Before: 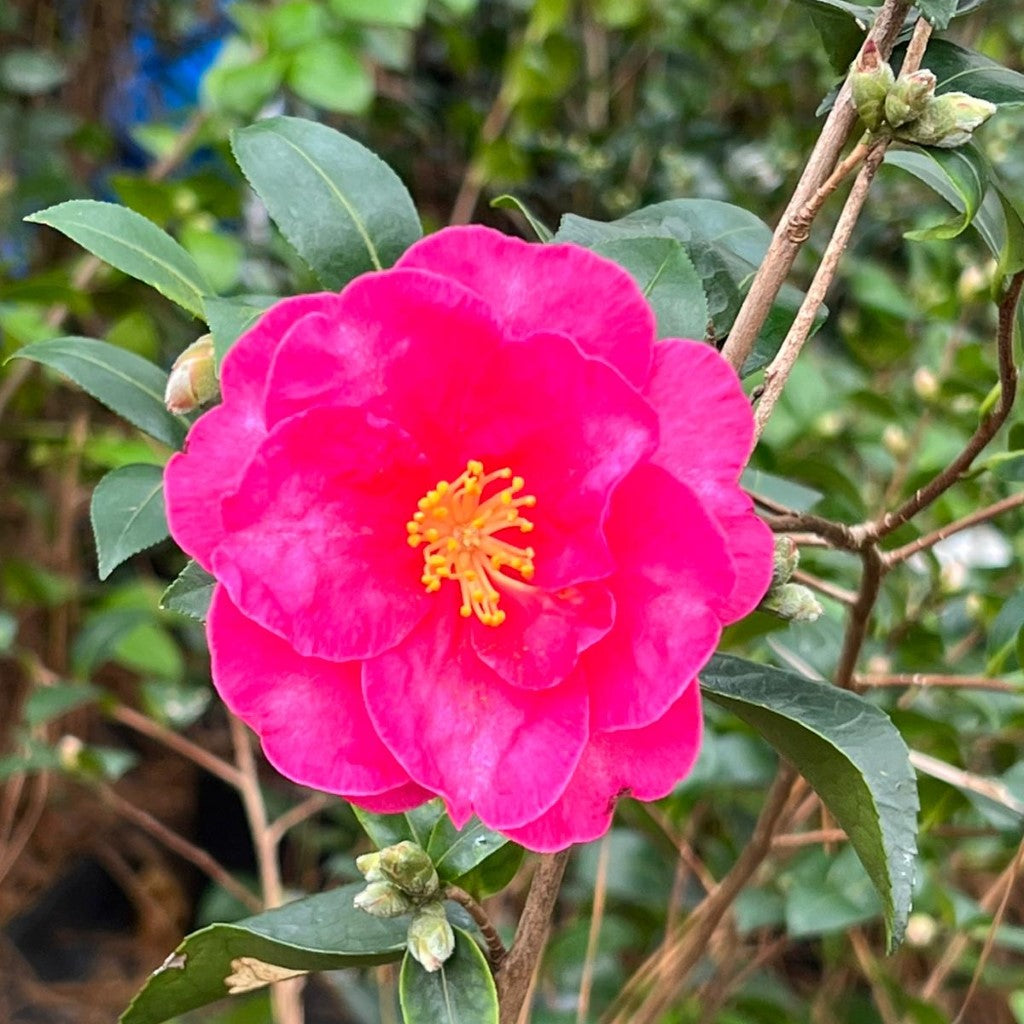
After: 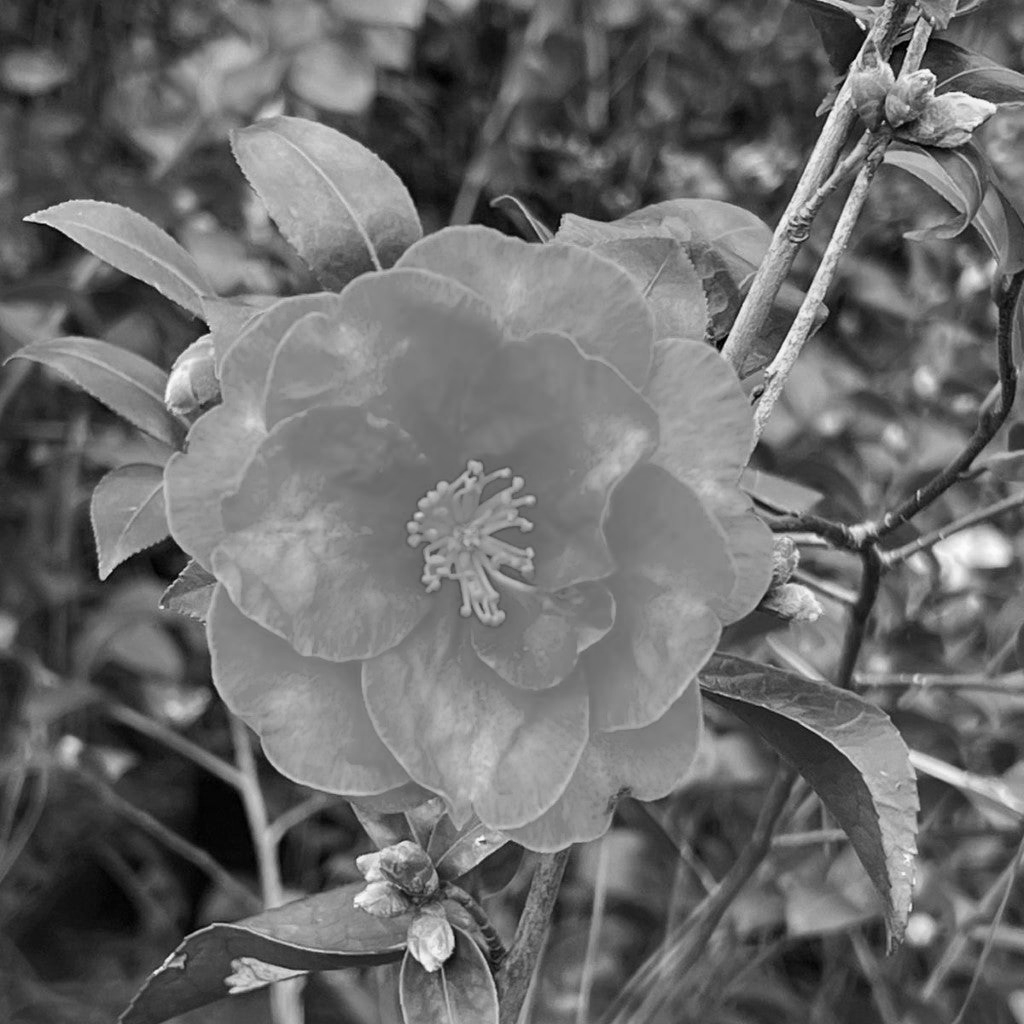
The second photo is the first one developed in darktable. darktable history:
color calibration: output gray [0.253, 0.26, 0.487, 0], illuminant as shot in camera, x 0.358, y 0.373, temperature 4628.91 K, saturation algorithm version 1 (2020)
